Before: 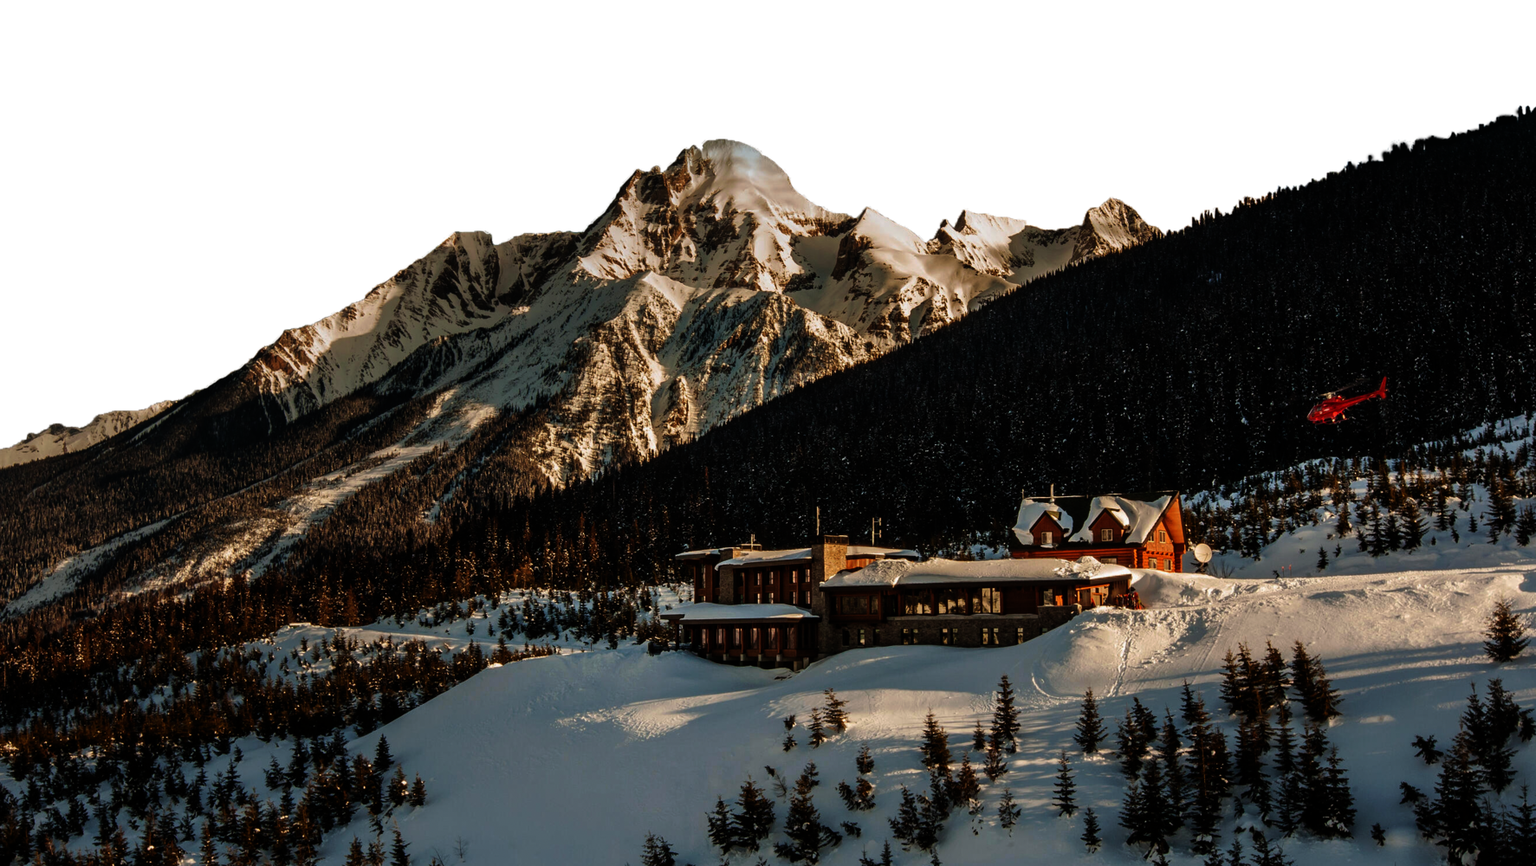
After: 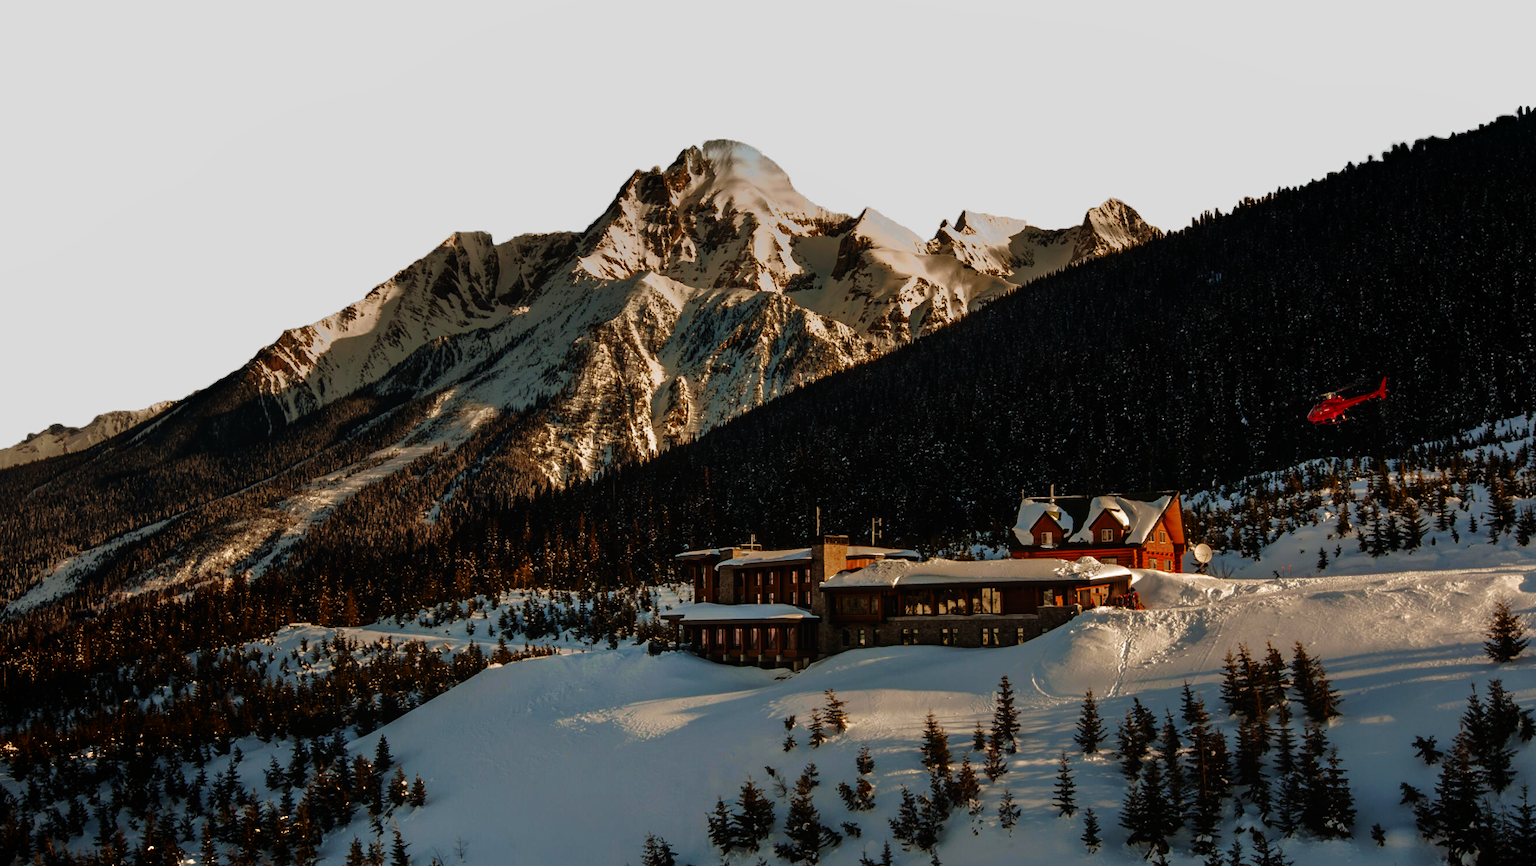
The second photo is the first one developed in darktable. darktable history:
contrast brightness saturation: contrast 0.03, brightness -0.04
local contrast: mode bilateral grid, contrast 100, coarseness 100, detail 91%, midtone range 0.2
tone equalizer: -7 EV -0.63 EV, -6 EV 1 EV, -5 EV -0.45 EV, -4 EV 0.43 EV, -3 EV 0.41 EV, -2 EV 0.15 EV, -1 EV -0.15 EV, +0 EV -0.39 EV, smoothing diameter 25%, edges refinement/feathering 10, preserve details guided filter
